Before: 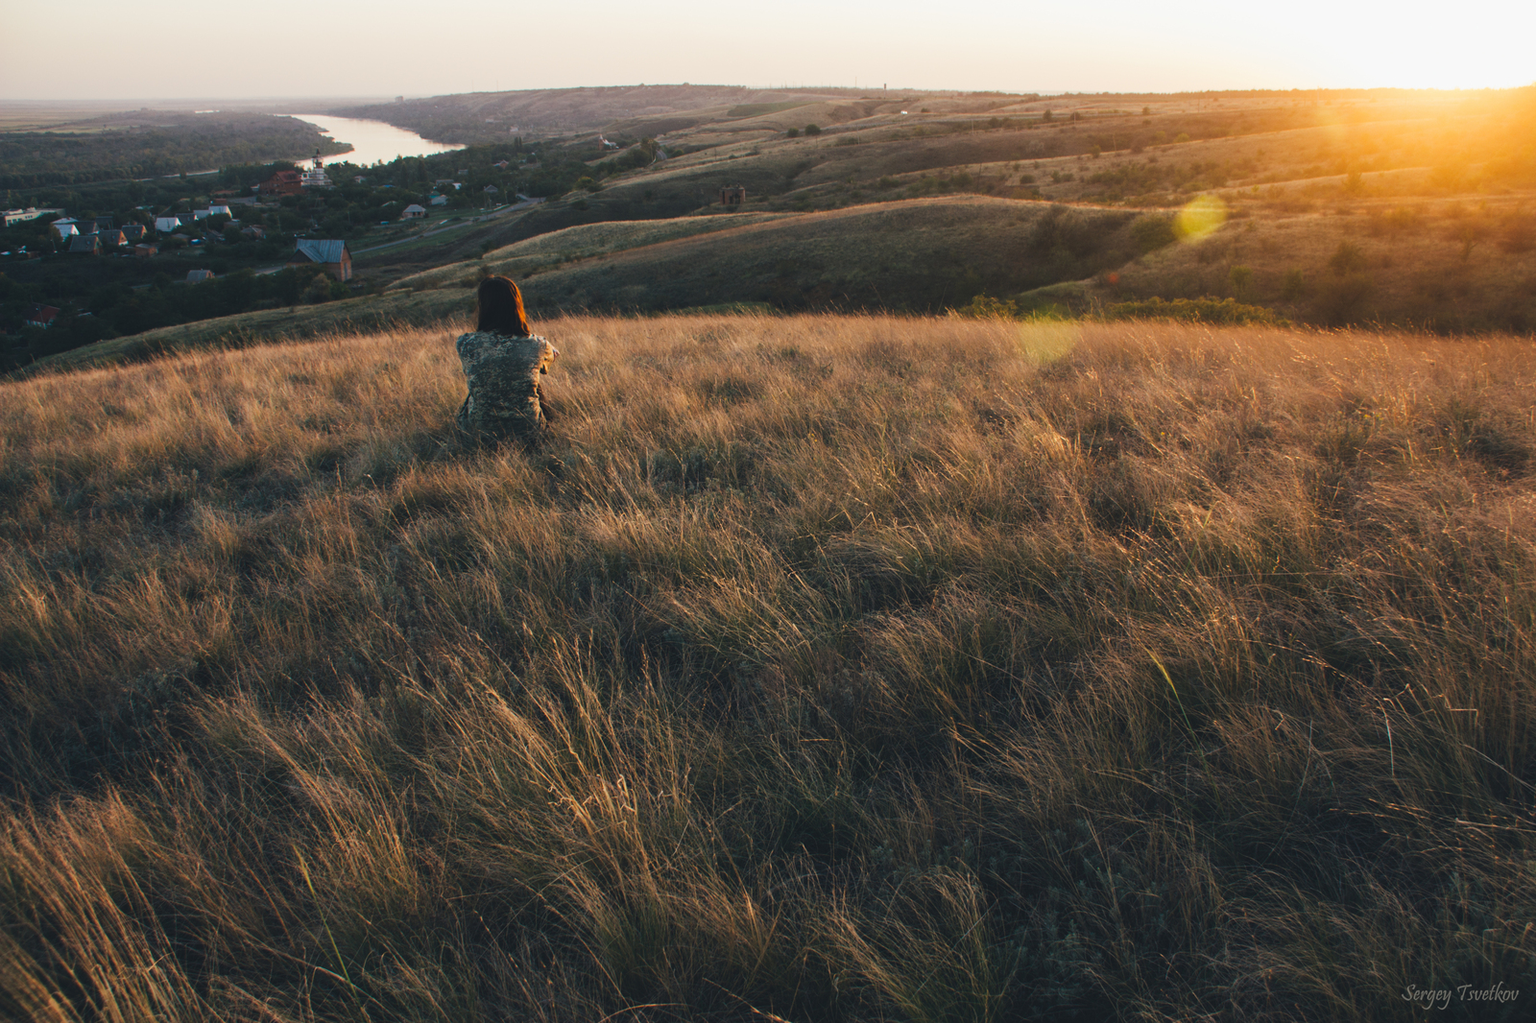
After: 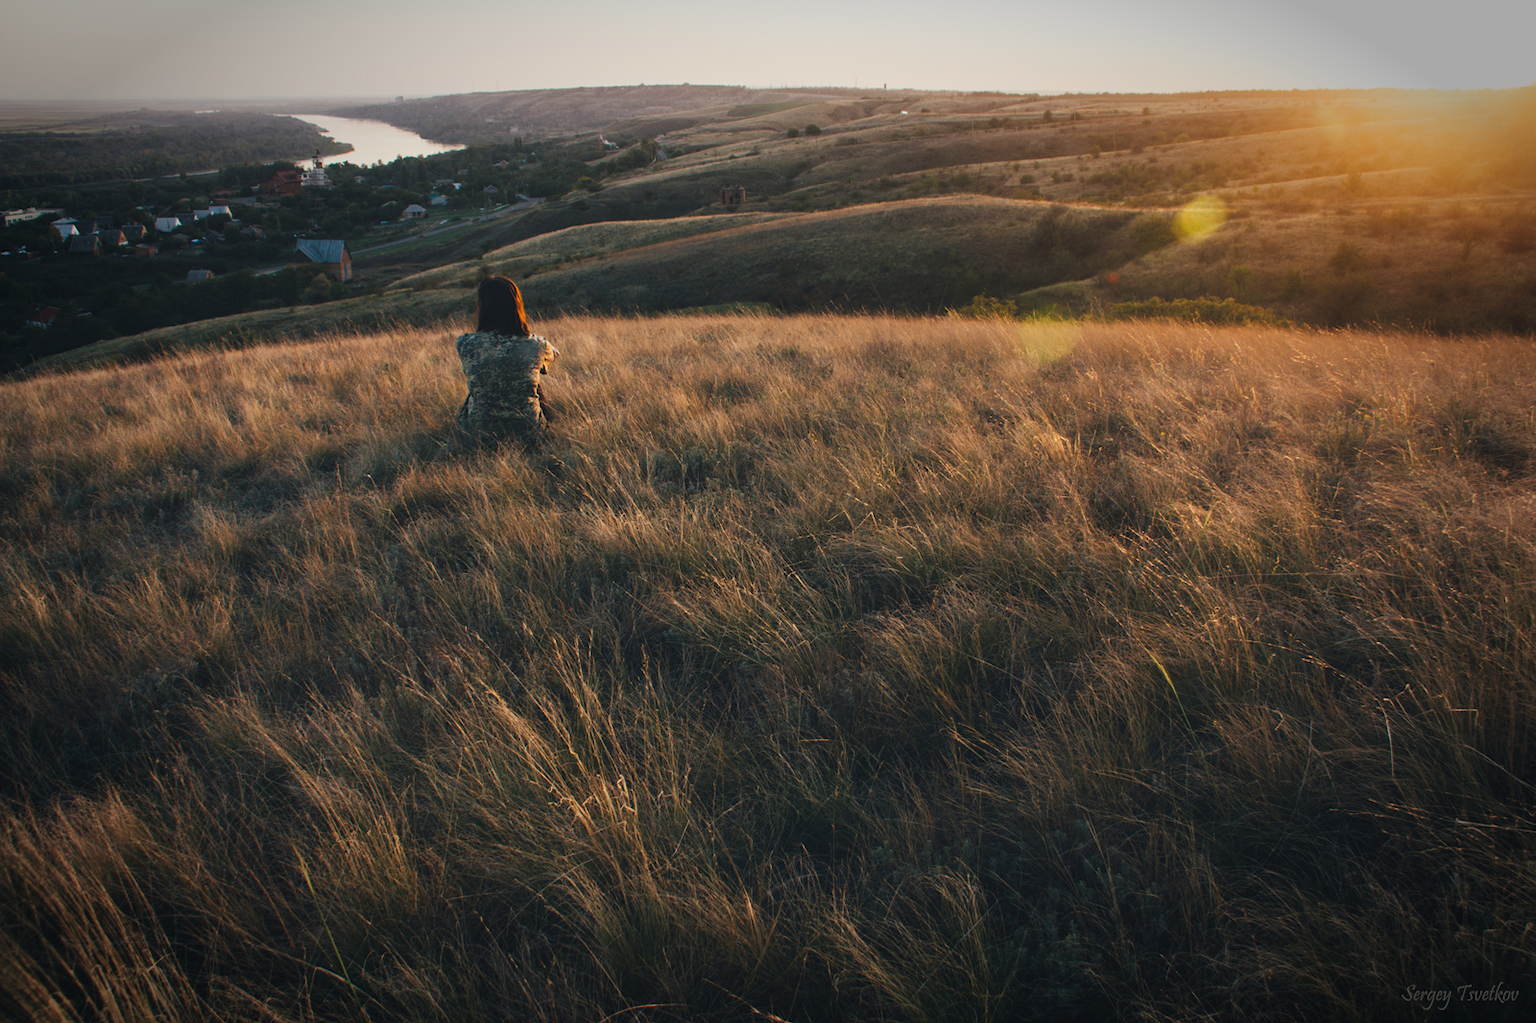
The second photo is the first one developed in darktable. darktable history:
shadows and highlights: shadows -30, highlights 30
vignetting: fall-off start 70.97%, brightness -0.584, saturation -0.118, width/height ratio 1.333
